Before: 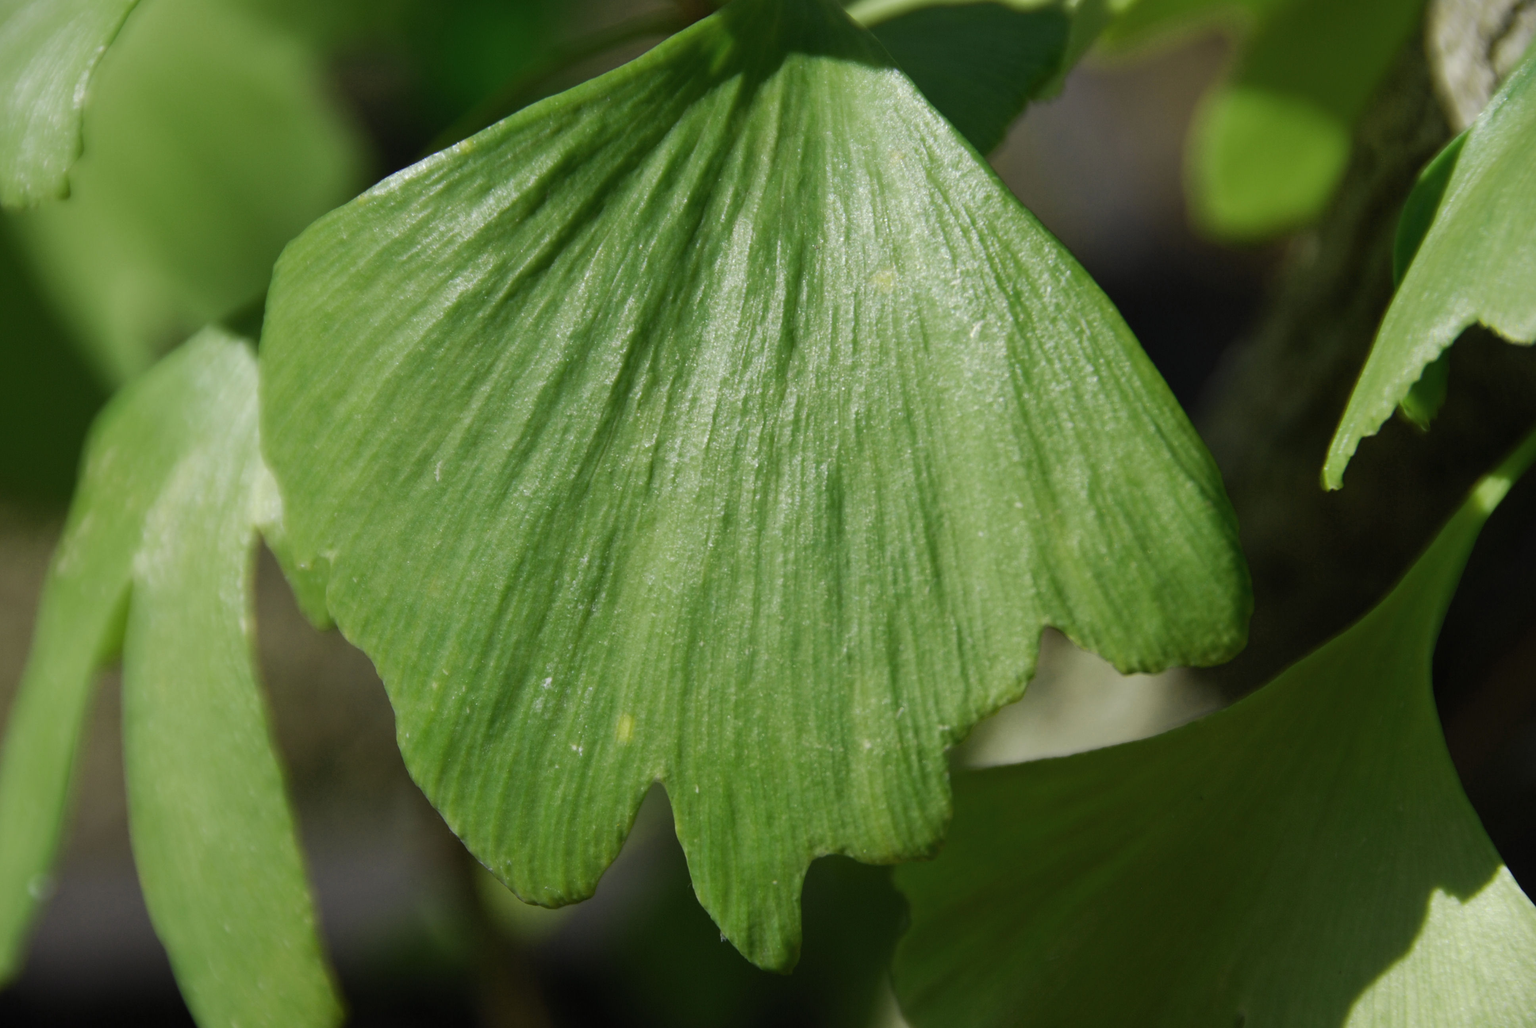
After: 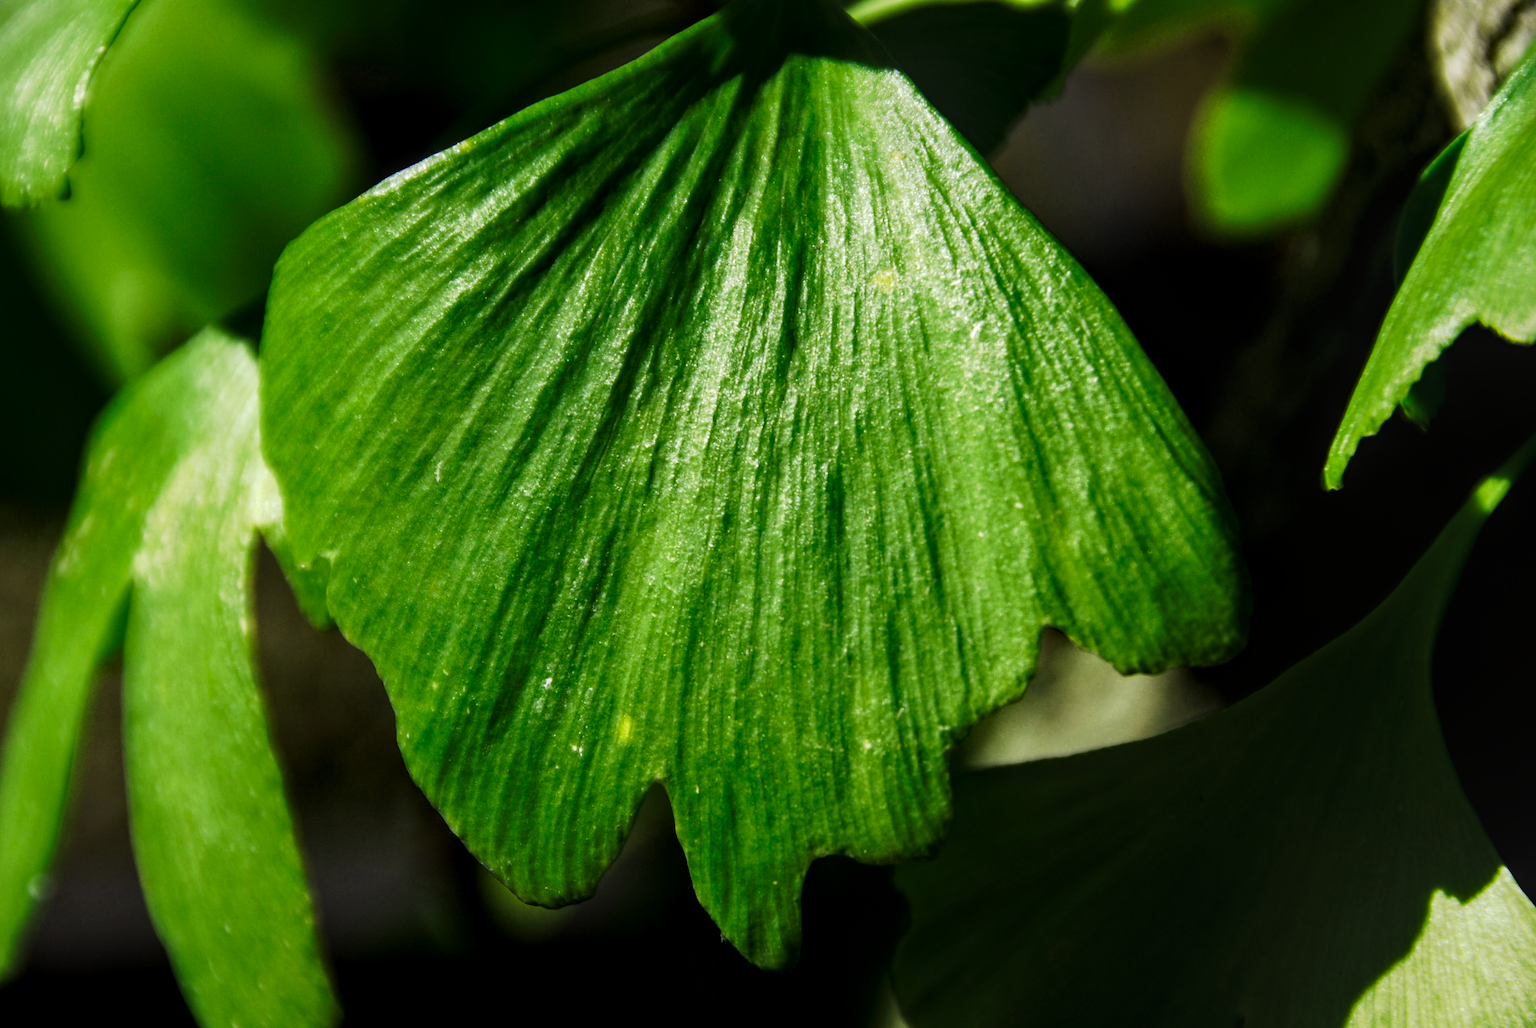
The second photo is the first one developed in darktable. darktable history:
local contrast: detail 130%
tone curve: curves: ch0 [(0, 0) (0.003, 0.007) (0.011, 0.009) (0.025, 0.01) (0.044, 0.012) (0.069, 0.013) (0.1, 0.014) (0.136, 0.021) (0.177, 0.038) (0.224, 0.06) (0.277, 0.099) (0.335, 0.16) (0.399, 0.227) (0.468, 0.329) (0.543, 0.45) (0.623, 0.594) (0.709, 0.756) (0.801, 0.868) (0.898, 0.971) (1, 1)], preserve colors none
